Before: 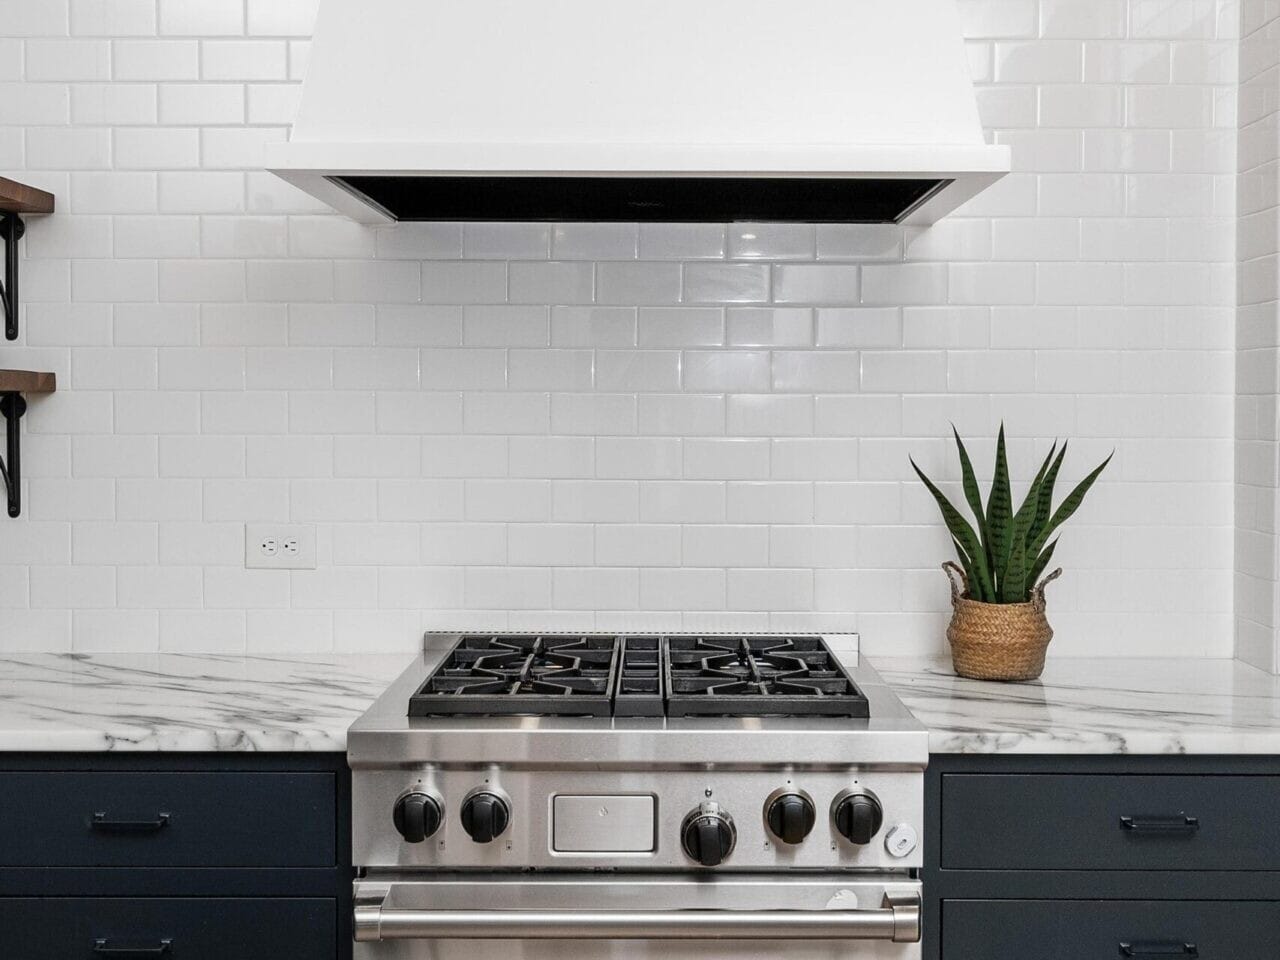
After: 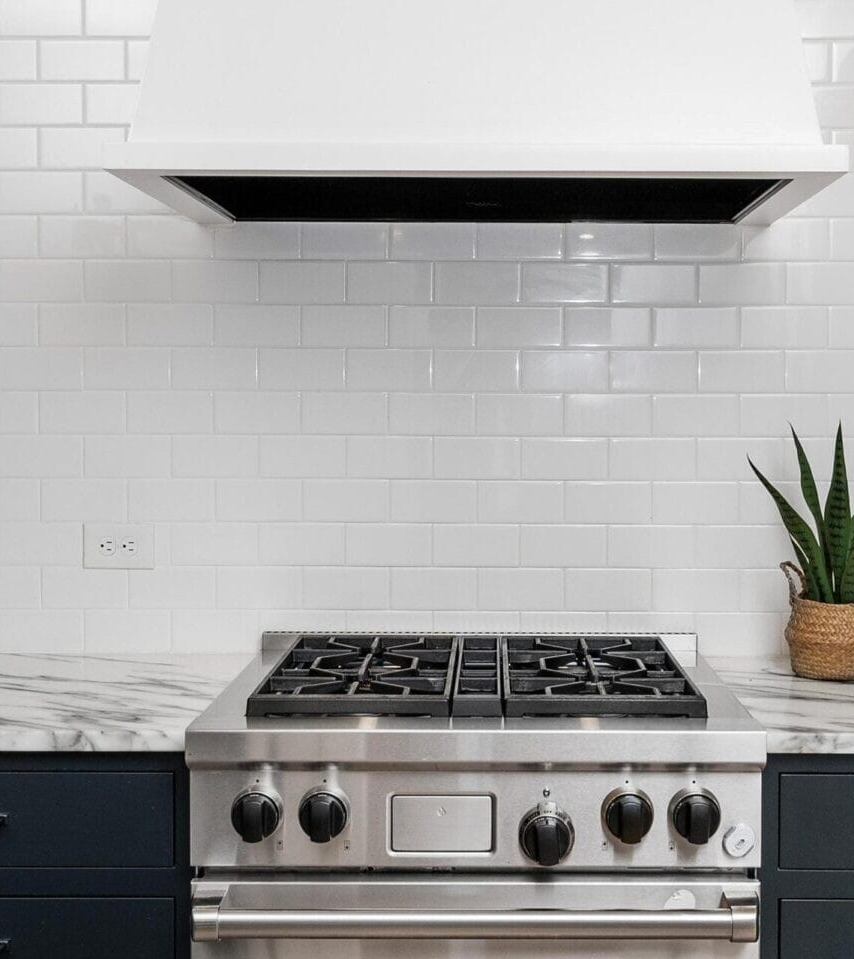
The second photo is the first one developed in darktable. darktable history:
tone equalizer: edges refinement/feathering 500, mask exposure compensation -1.57 EV, preserve details no
crop and rotate: left 12.689%, right 20.568%
